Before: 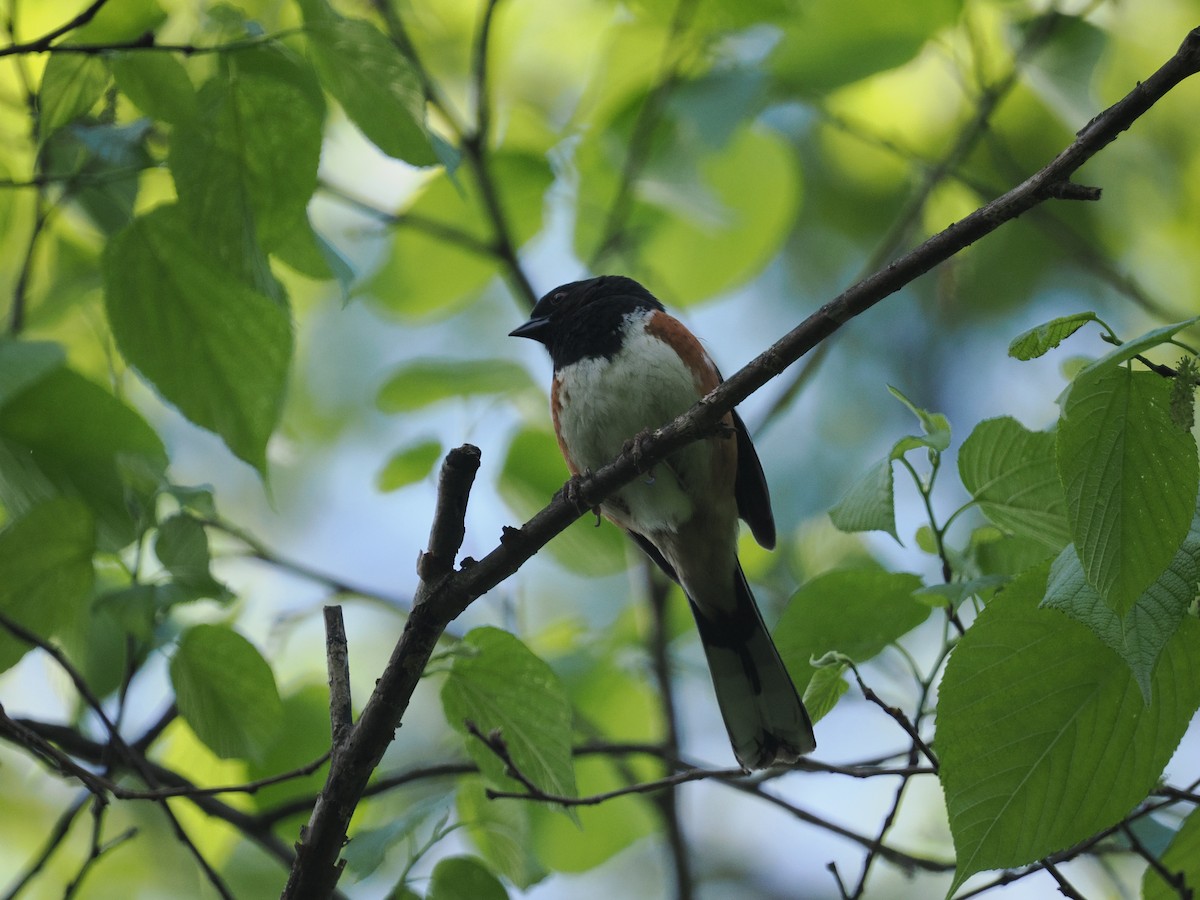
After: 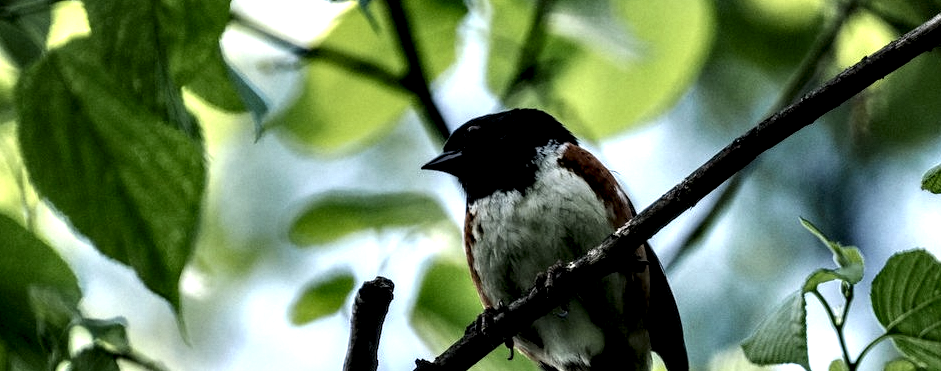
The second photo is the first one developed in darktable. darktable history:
crop: left 7.255%, top 18.559%, right 14.274%, bottom 40.184%
local contrast: highlights 111%, shadows 43%, detail 295%
